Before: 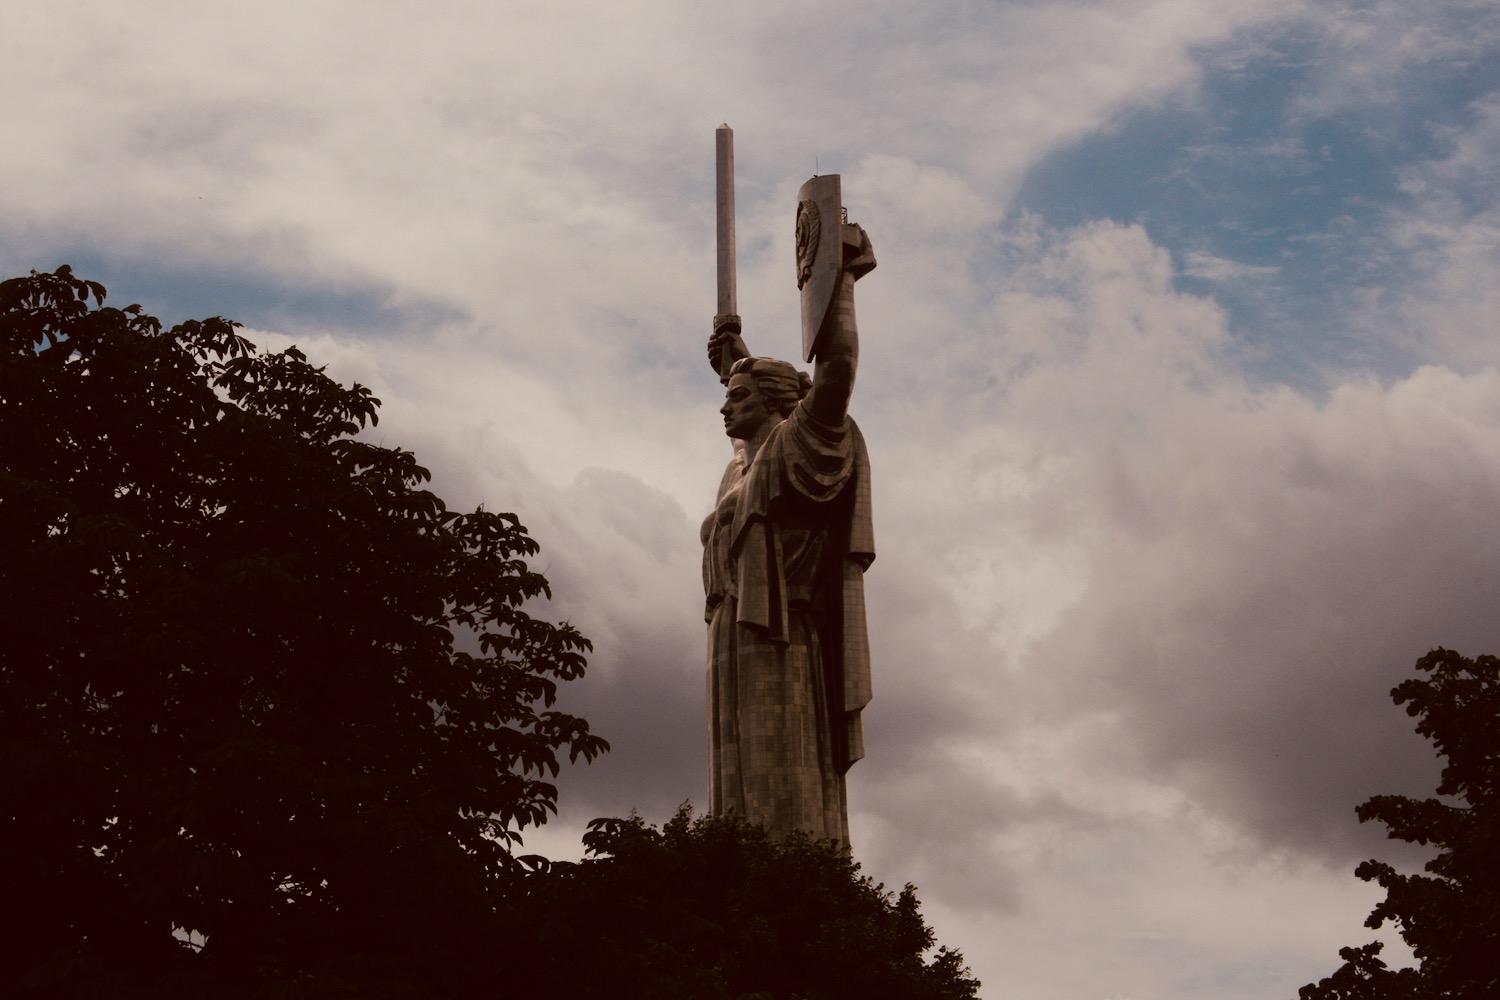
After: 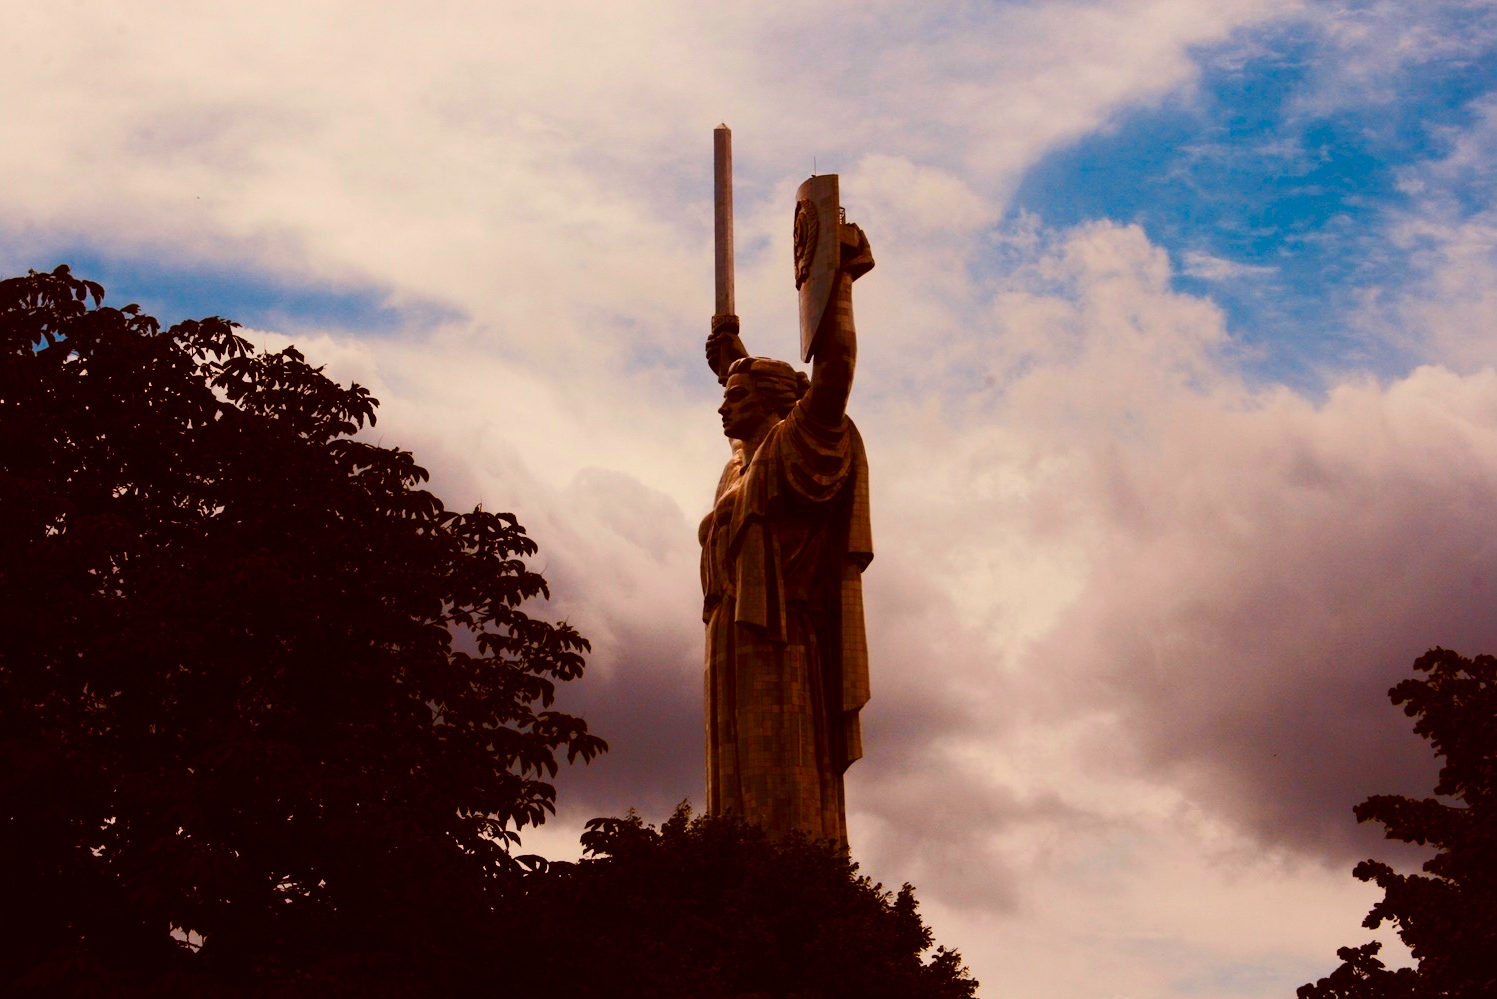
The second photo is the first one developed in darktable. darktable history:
crop and rotate: left 0.141%, bottom 0.004%
contrast brightness saturation: contrast 0.255, brightness 0.014, saturation 0.878
color balance rgb: shadows lift › chroma 2.026%, shadows lift › hue 248.32°, perceptual saturation grading › global saturation 20%, perceptual saturation grading › highlights -25.881%, perceptual saturation grading › shadows 49.354%, global vibrance 20%
